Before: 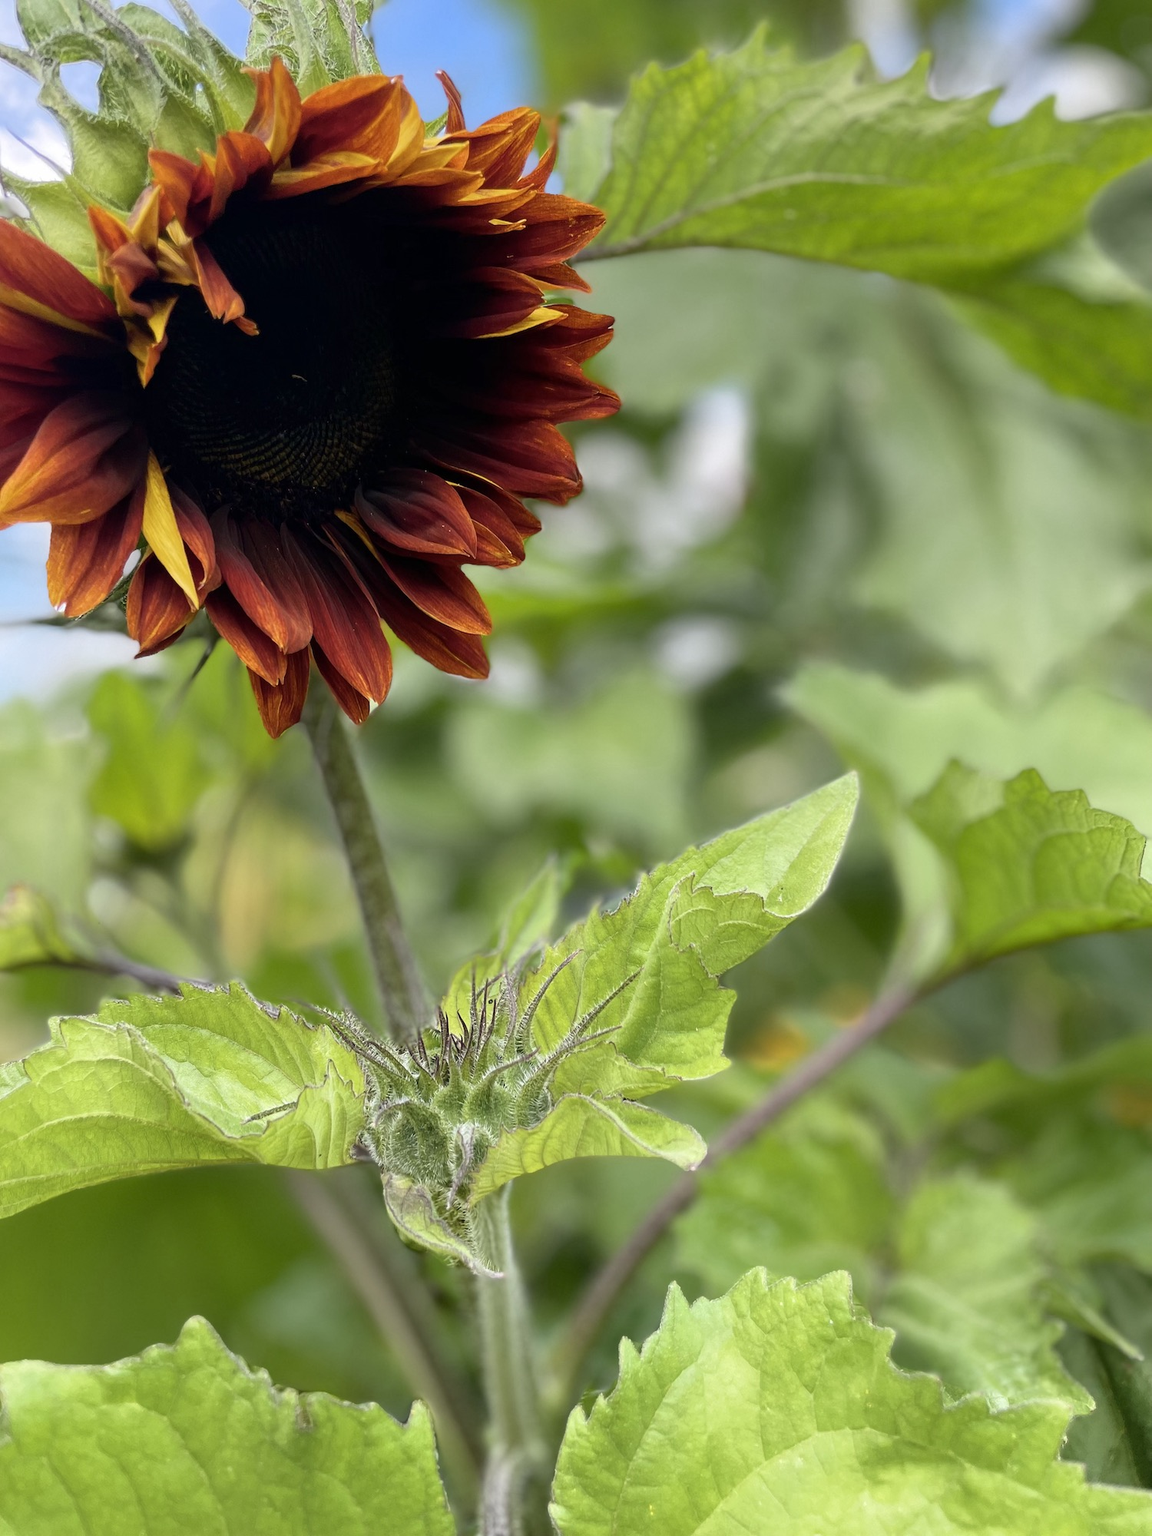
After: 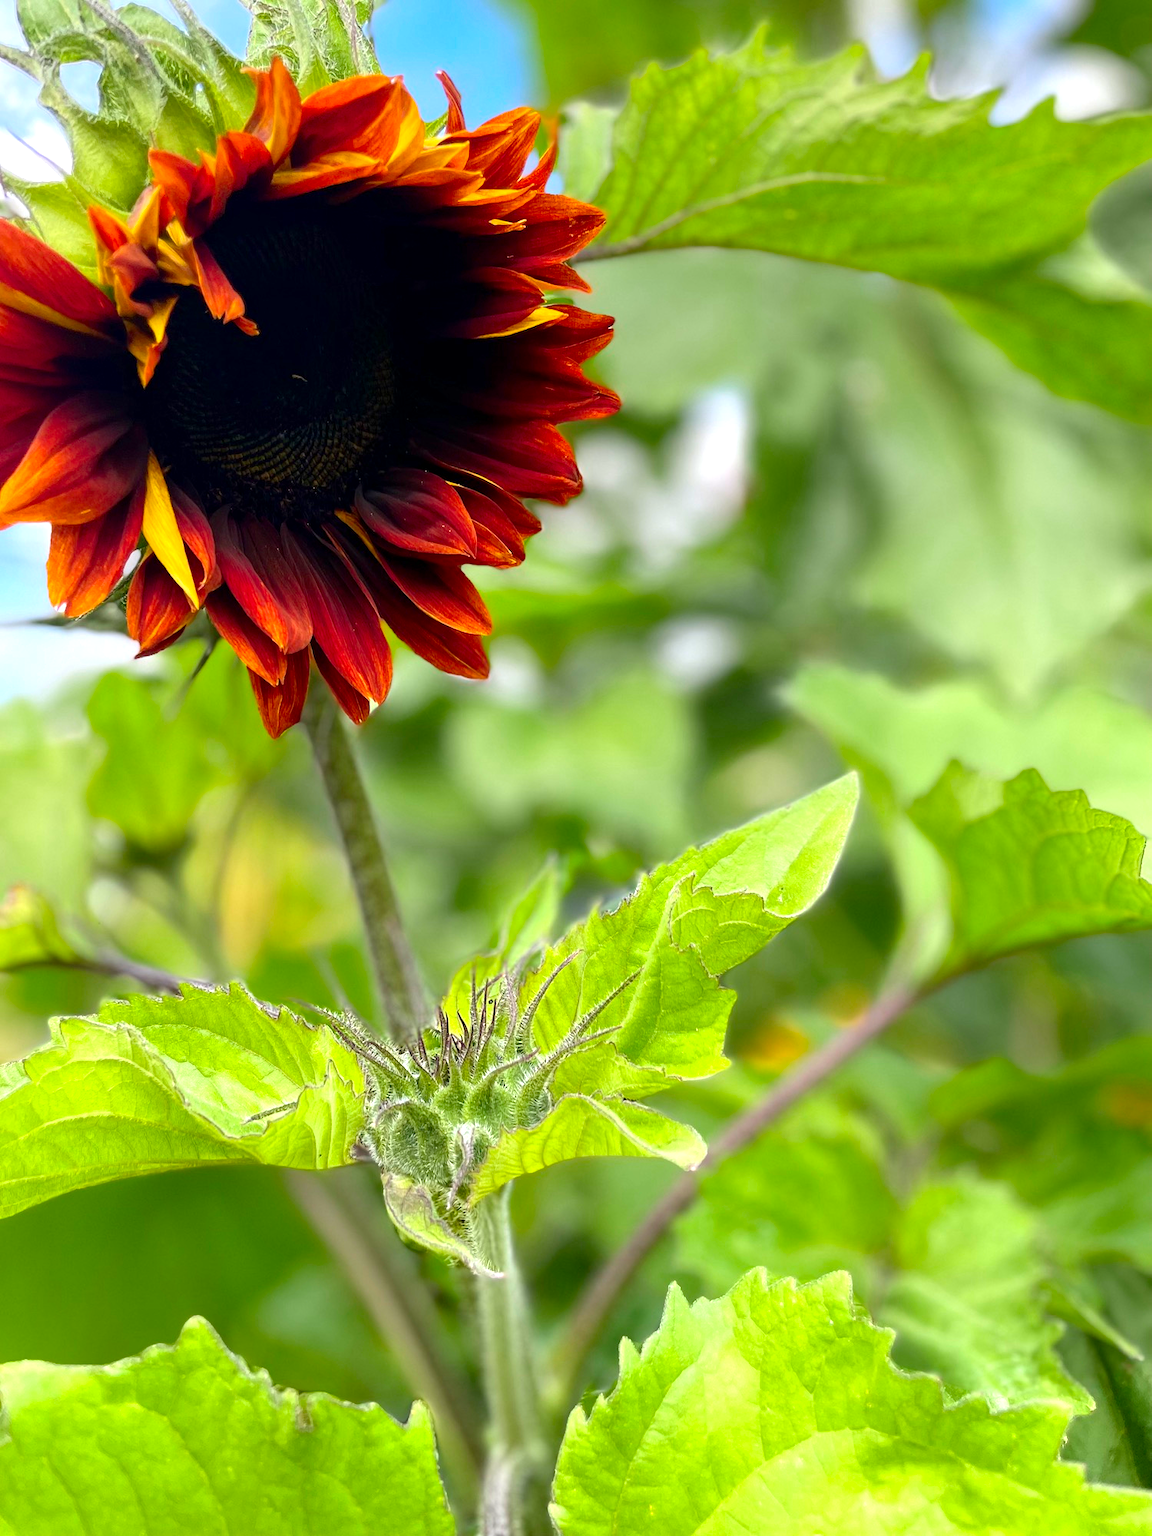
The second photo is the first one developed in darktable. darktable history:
tone equalizer: on, module defaults
exposure: black level correction 0.001, exposure 0.5 EV, compensate exposure bias true, compensate highlight preservation false
color correction: saturation 1.32
